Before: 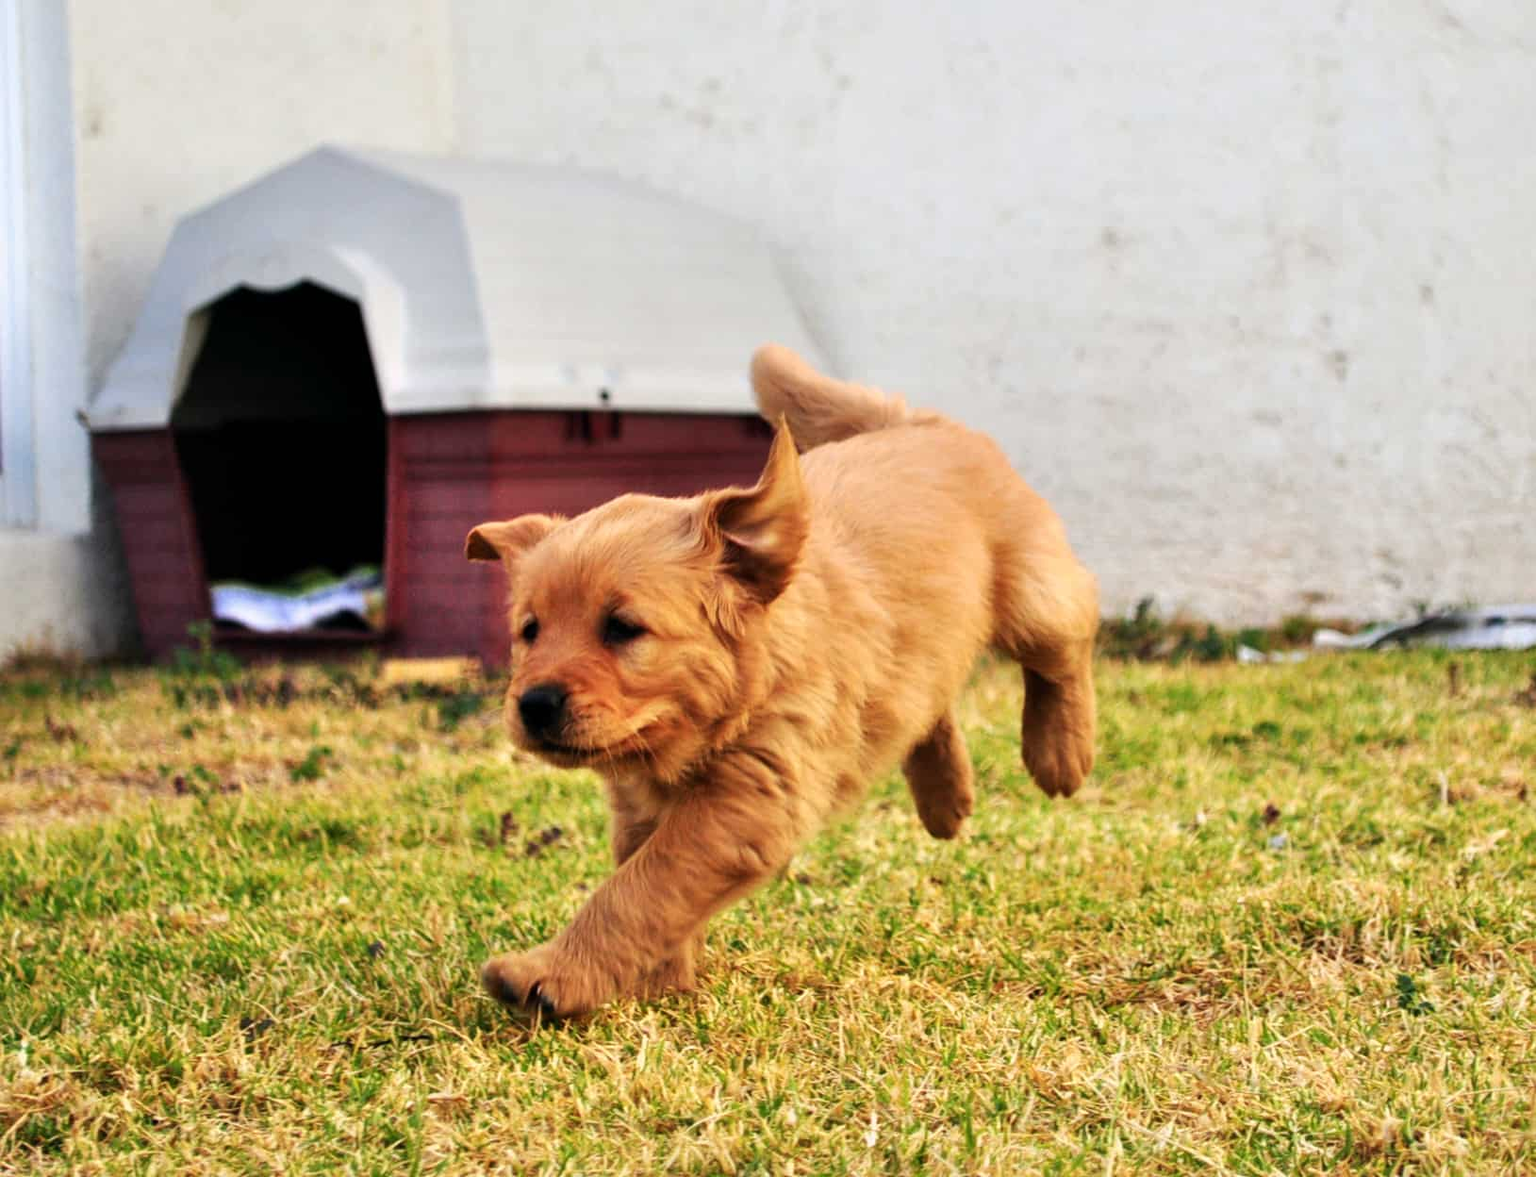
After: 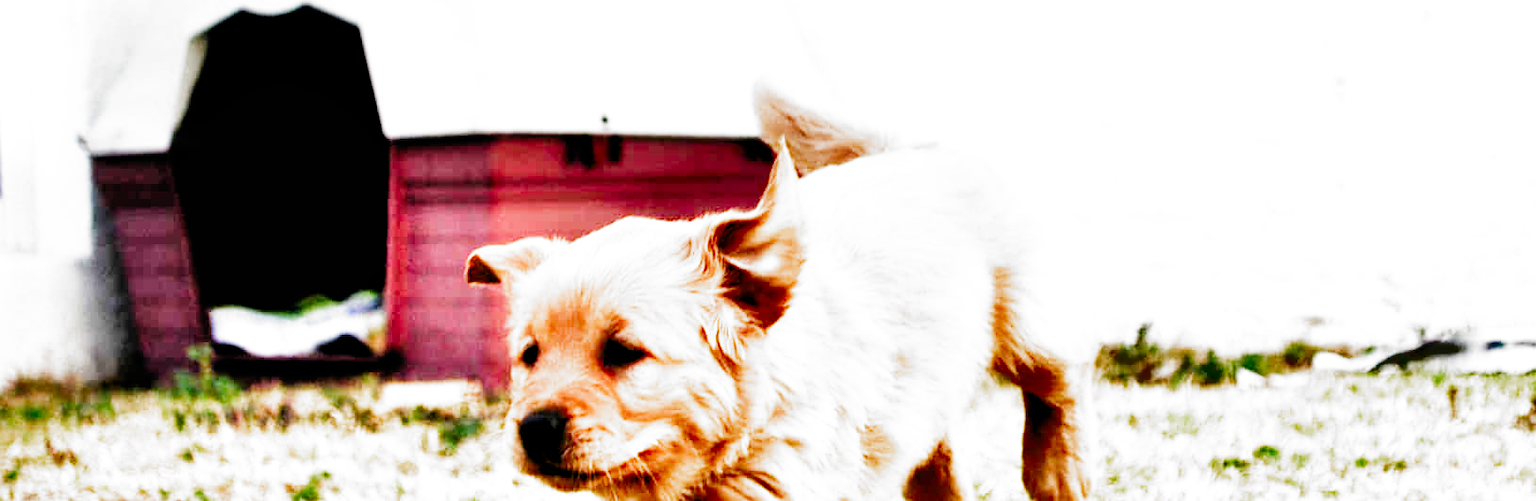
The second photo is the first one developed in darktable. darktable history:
filmic rgb: black relative exposure -5.11 EV, white relative exposure 3.95 EV, threshold 5.95 EV, hardness 2.88, contrast 1.298, highlights saturation mix -11.44%, add noise in highlights 0.001, preserve chrominance no, color science v3 (2019), use custom middle-gray values true, contrast in highlights soft, enable highlight reconstruction true
exposure: black level correction 0, exposure 1.102 EV, compensate highlight preservation false
tone equalizer: -8 EV -1.08 EV, -7 EV -1 EV, -6 EV -0.903 EV, -5 EV -0.582 EV, -3 EV 0.574 EV, -2 EV 0.891 EV, -1 EV 0.995 EV, +0 EV 1.06 EV, mask exposure compensation -0.507 EV
shadows and highlights: soften with gaussian
crop and rotate: top 23.548%, bottom 33.807%
contrast brightness saturation: saturation 0.127
